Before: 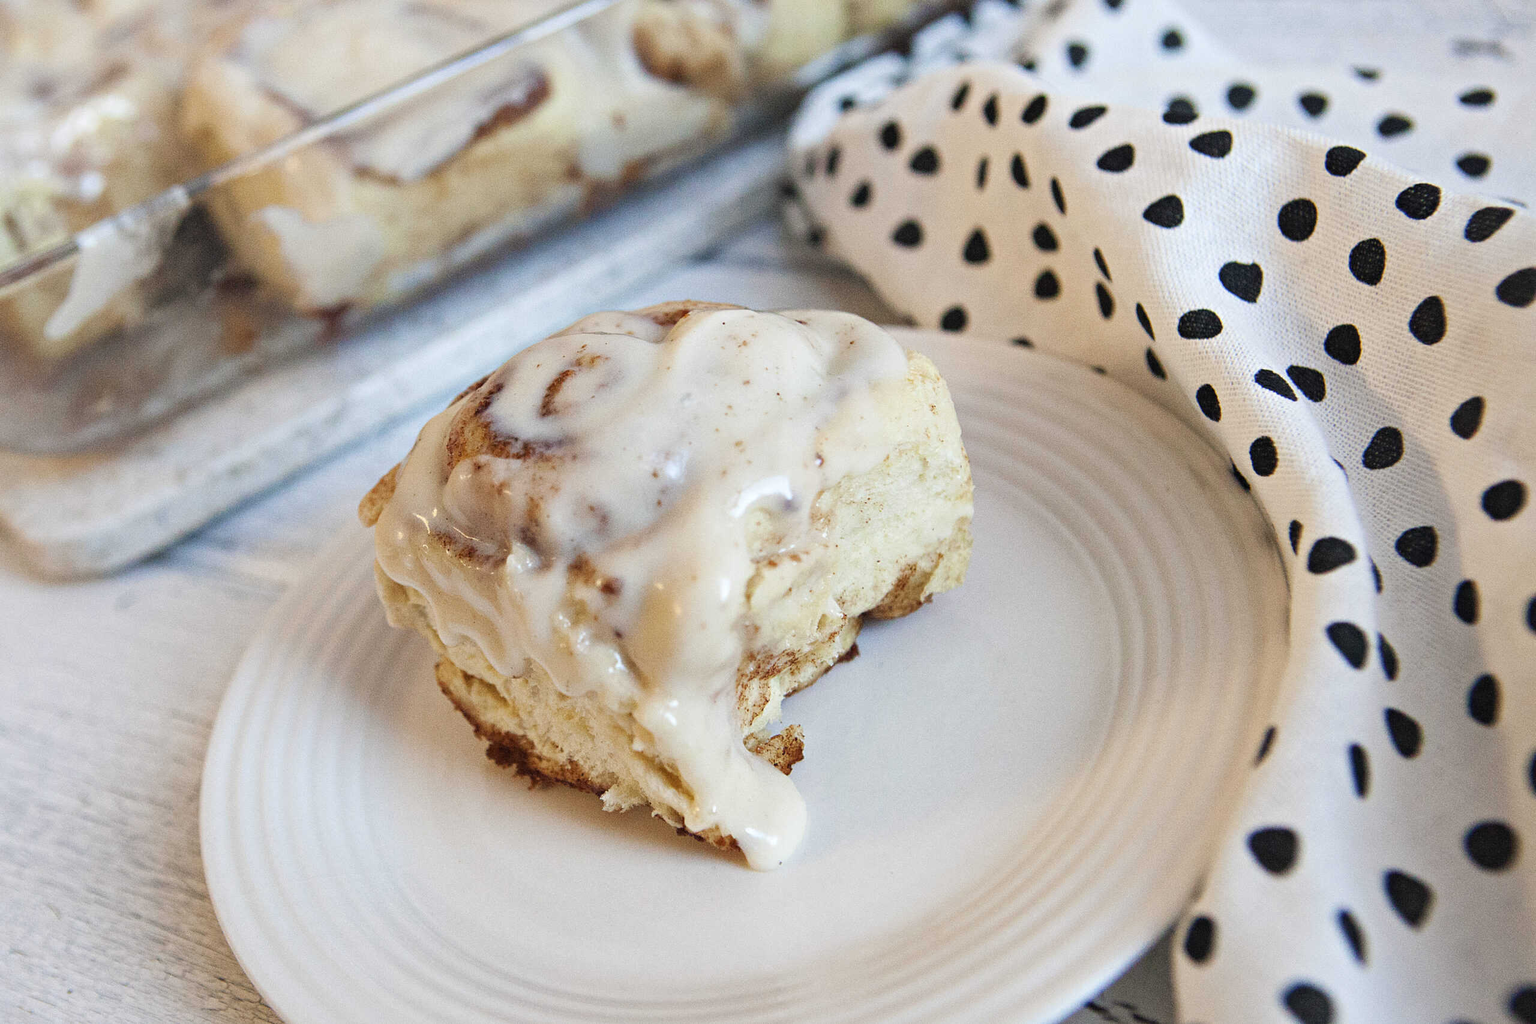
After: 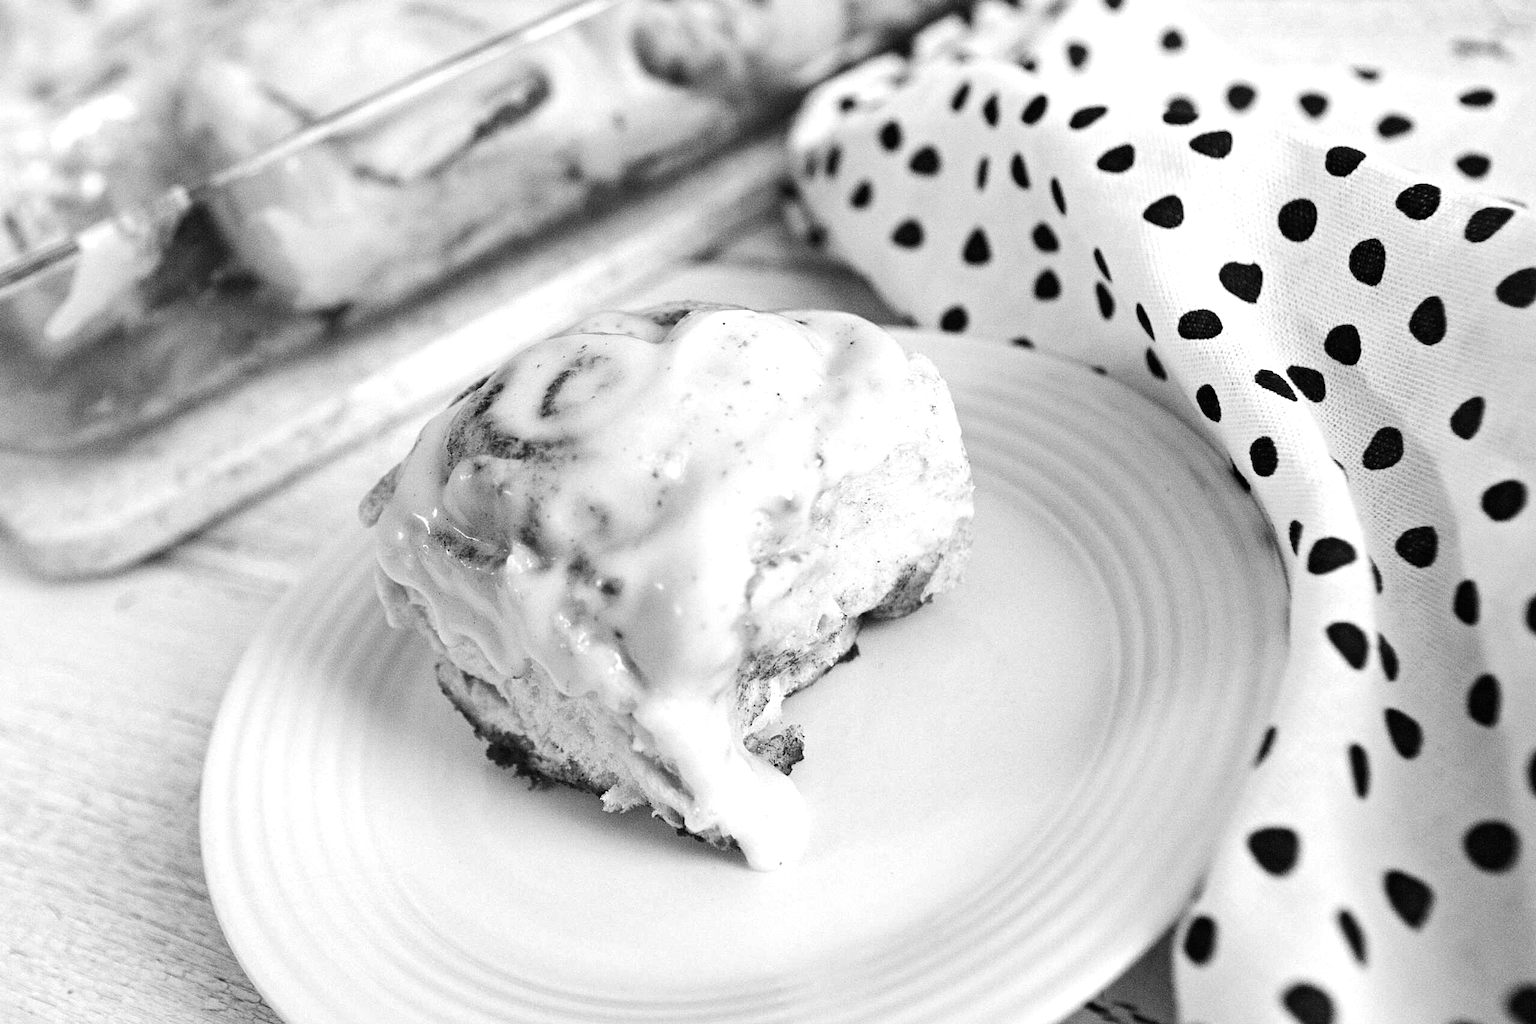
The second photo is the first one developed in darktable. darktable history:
tone equalizer: -8 EV -0.75 EV, -7 EV -0.7 EV, -6 EV -0.6 EV, -5 EV -0.4 EV, -3 EV 0.4 EV, -2 EV 0.6 EV, -1 EV 0.7 EV, +0 EV 0.75 EV, edges refinement/feathering 500, mask exposure compensation -1.57 EV, preserve details no
monochrome: a 14.95, b -89.96
